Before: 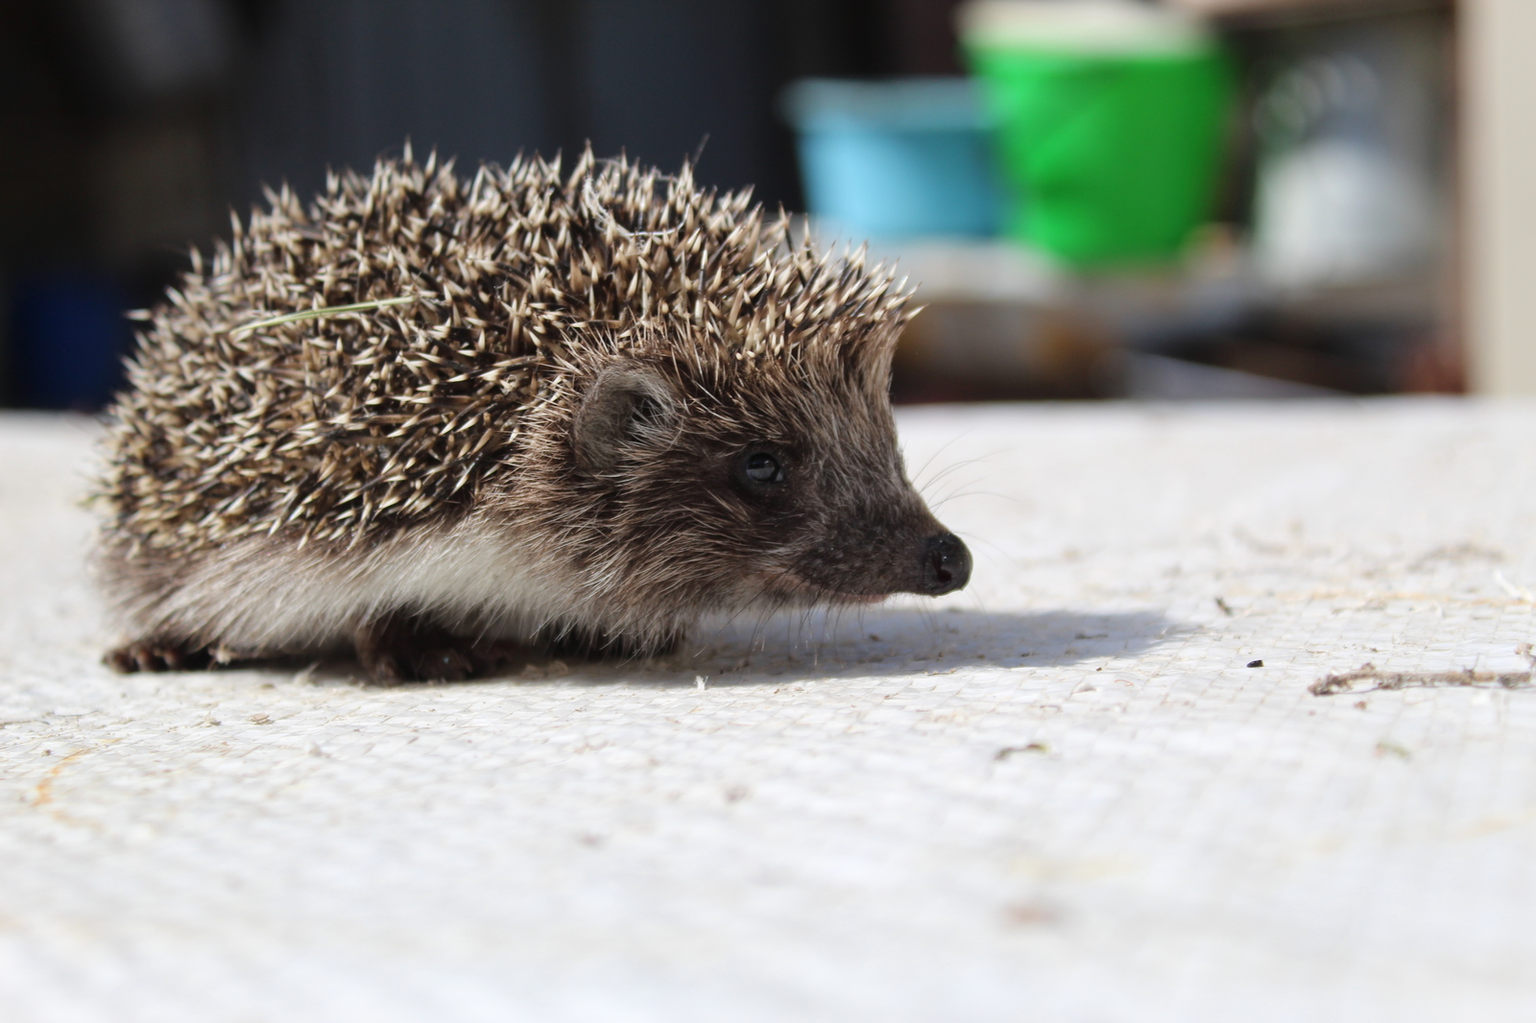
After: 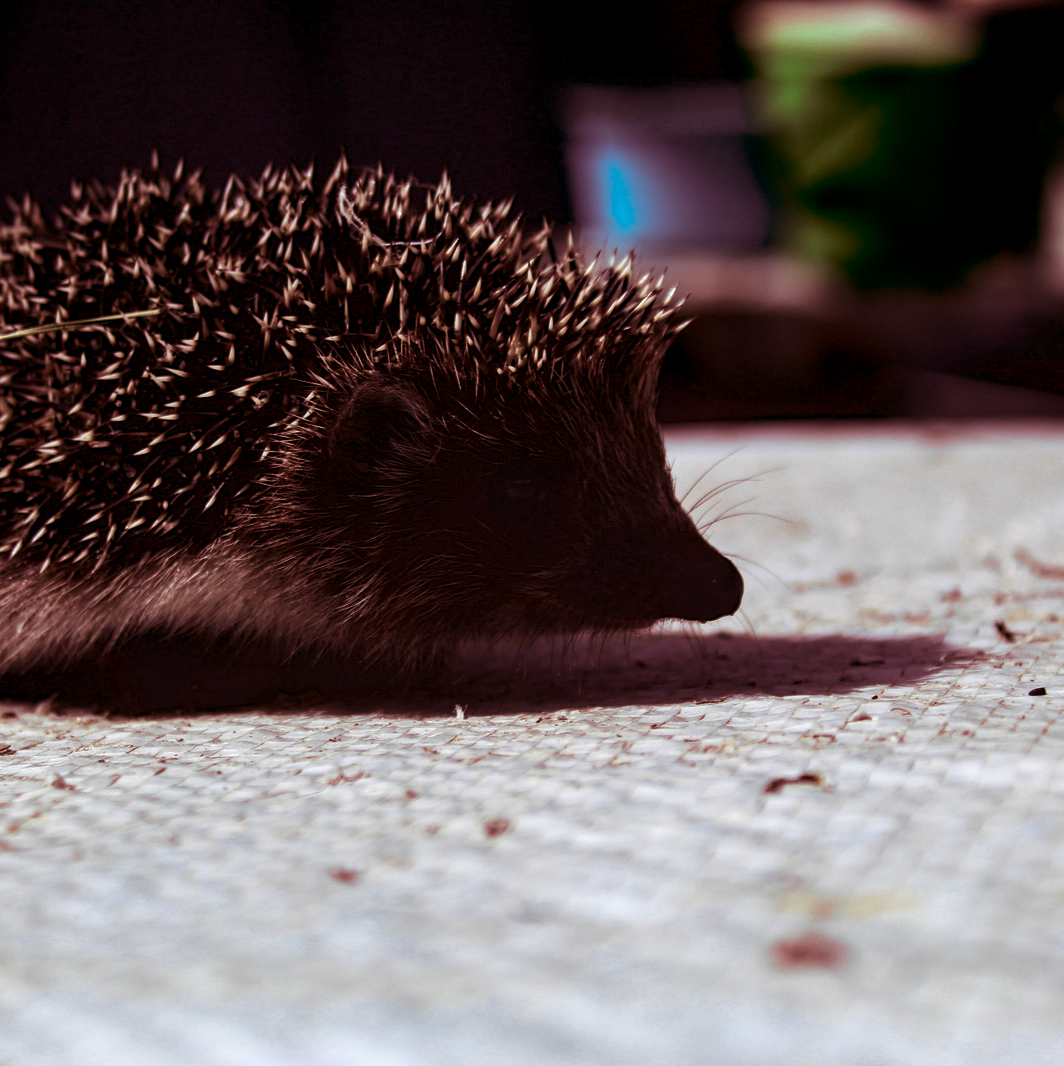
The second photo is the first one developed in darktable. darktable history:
local contrast: on, module defaults
exposure: black level correction 0.004, exposure 0.014 EV, compensate highlight preservation false
shadows and highlights: shadows -30, highlights 30
split-toning: highlights › hue 187.2°, highlights › saturation 0.83, balance -68.05, compress 56.43%
crop: left 16.899%, right 16.556%
contrast brightness saturation: brightness -1, saturation 1
